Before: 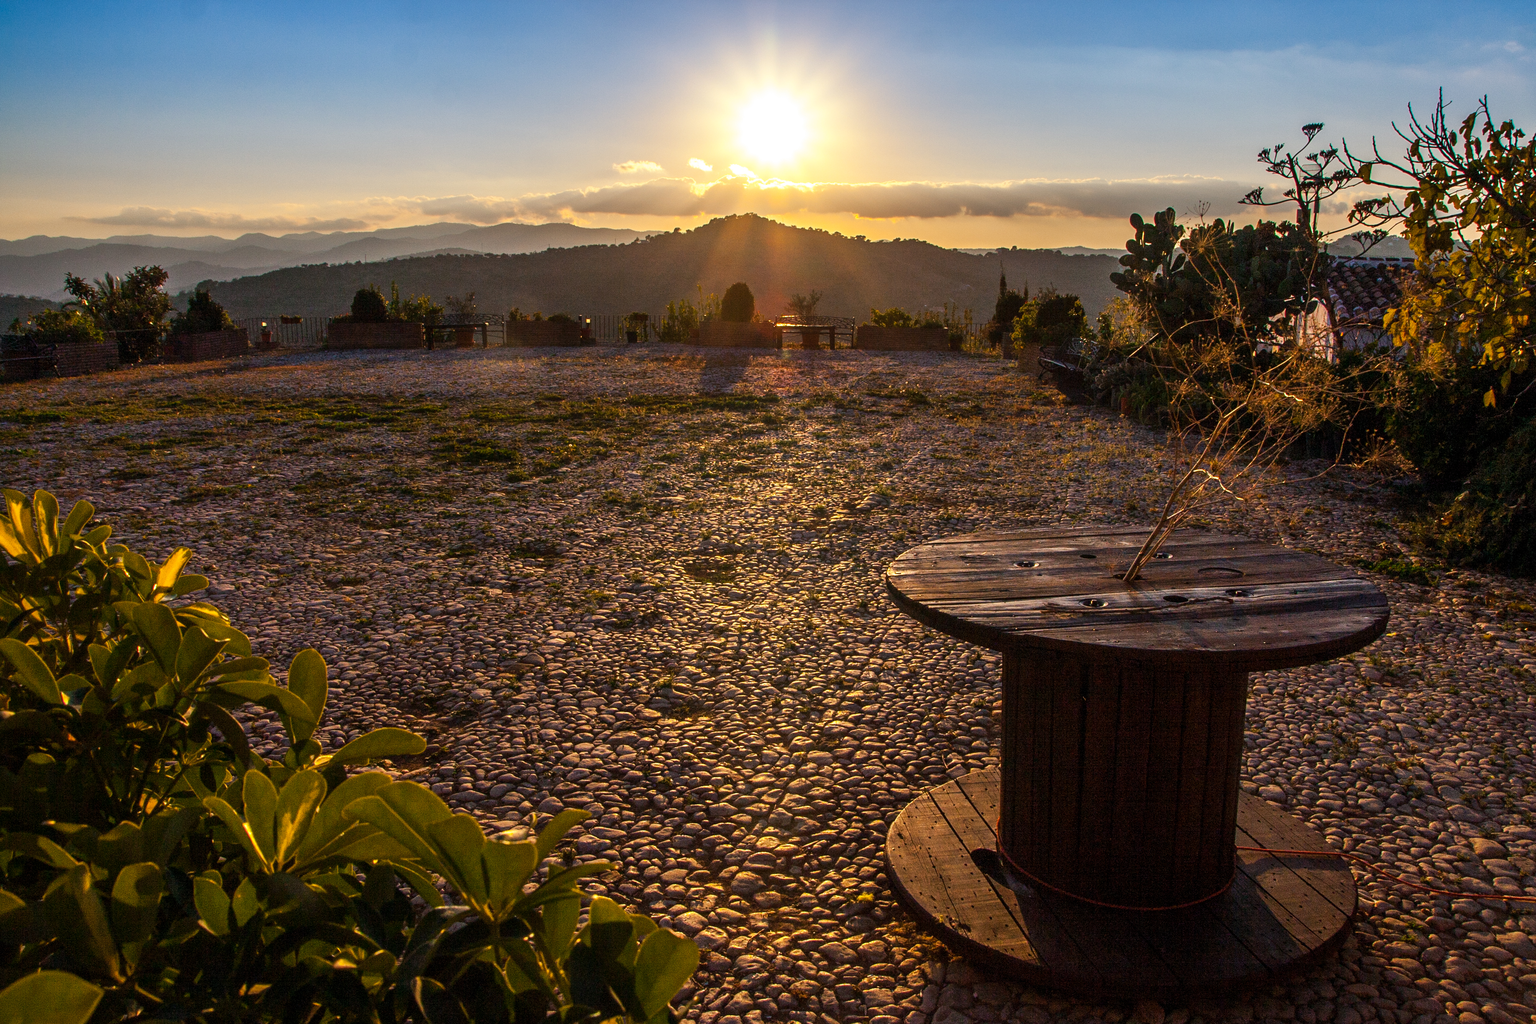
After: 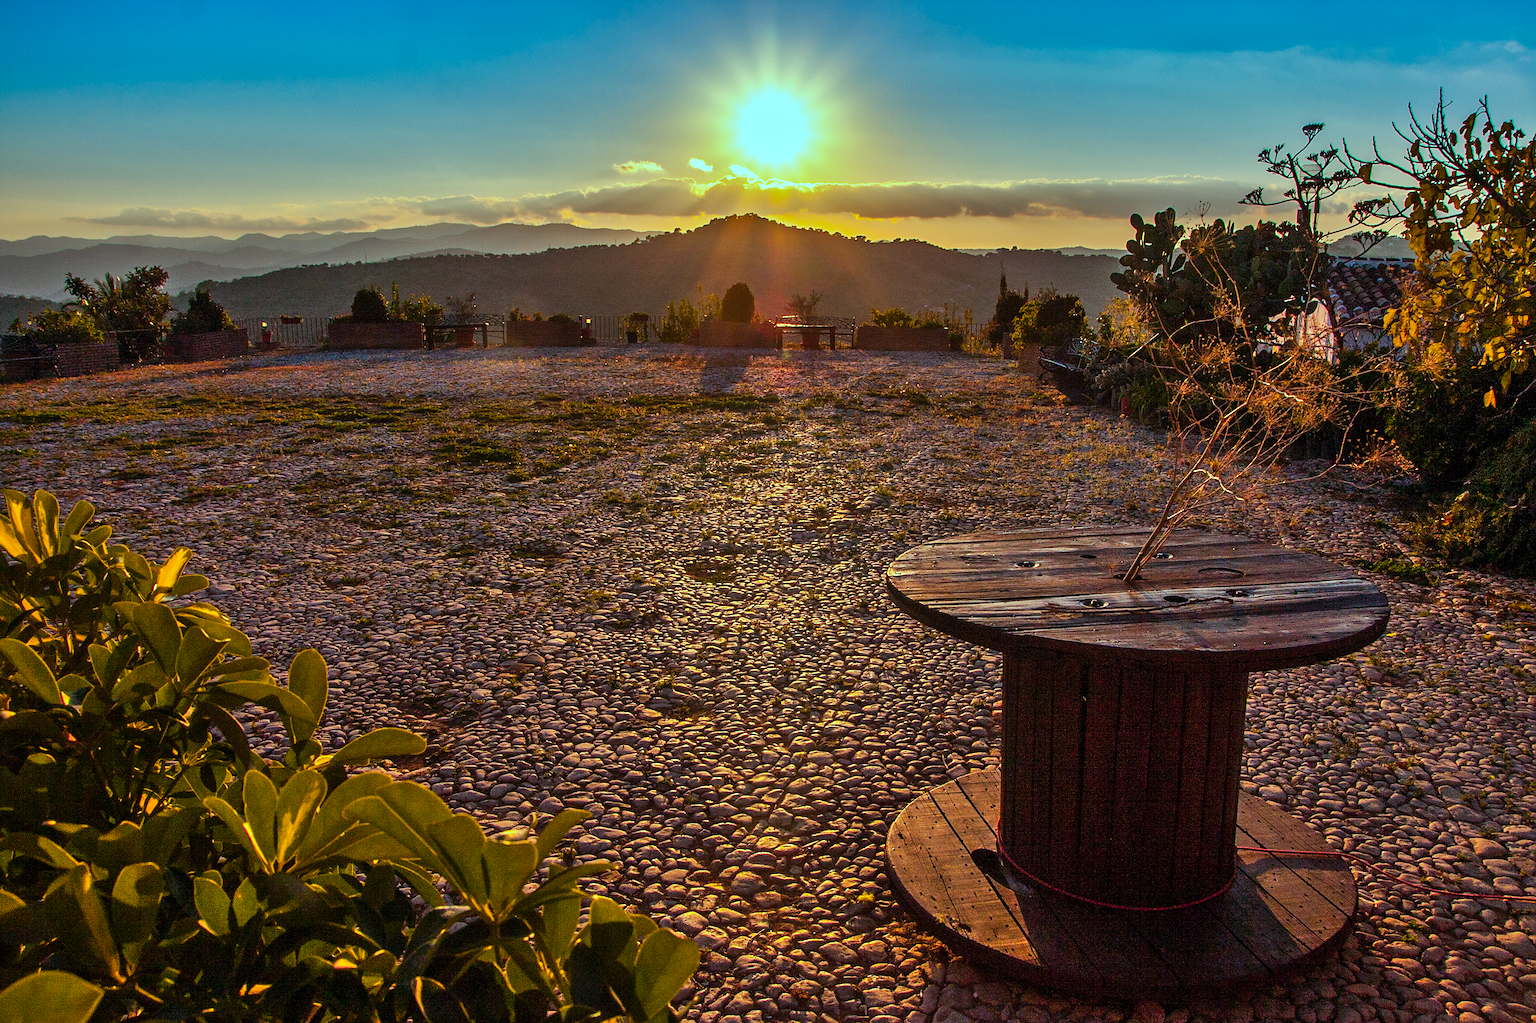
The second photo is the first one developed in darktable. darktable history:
shadows and highlights: white point adjustment -3.54, highlights -63.76, soften with gaussian
sharpen: radius 1.828, amount 0.4, threshold 1.435
color balance rgb: highlights gain › chroma 4.129%, highlights gain › hue 201.32°, perceptual saturation grading › global saturation 25.884%, hue shift -8.87°
